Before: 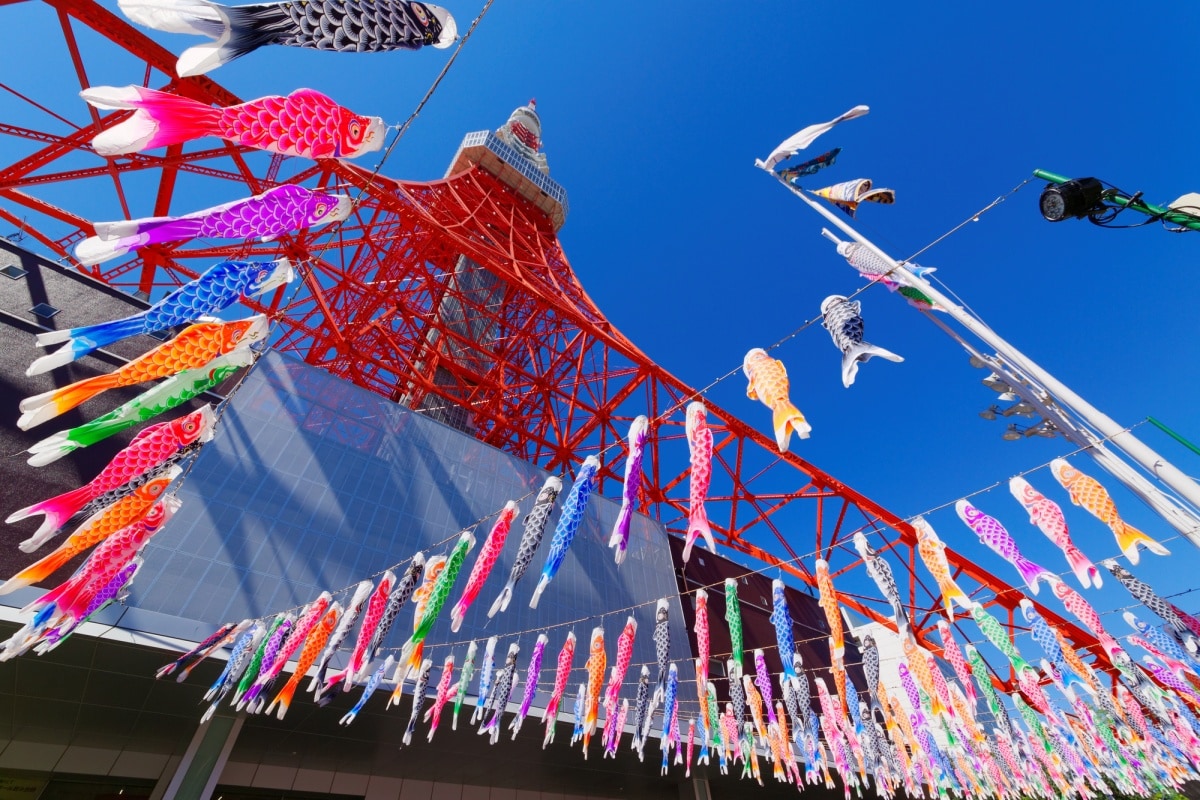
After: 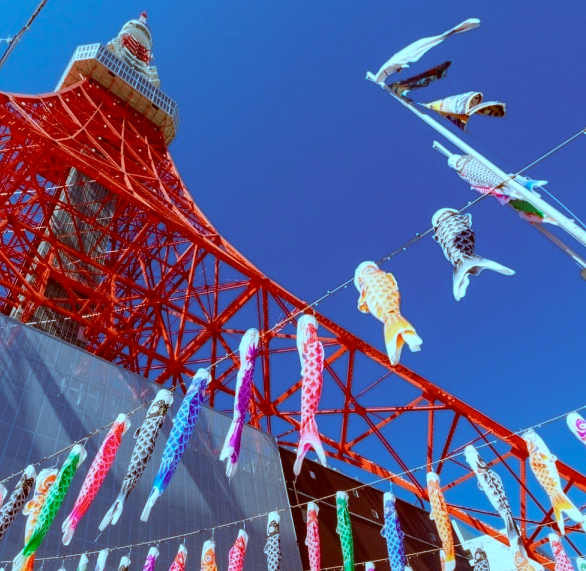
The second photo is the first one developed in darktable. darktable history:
color calibration: illuminant Planckian (black body), adaptation linear Bradford (ICC v4), x 0.365, y 0.367, temperature 4413.39 K
color correction: highlights a* -14.81, highlights b* -16.57, shadows a* 10.6, shadows b* 29.33
crop: left 32.459%, top 10.967%, right 18.67%, bottom 17.613%
local contrast: on, module defaults
